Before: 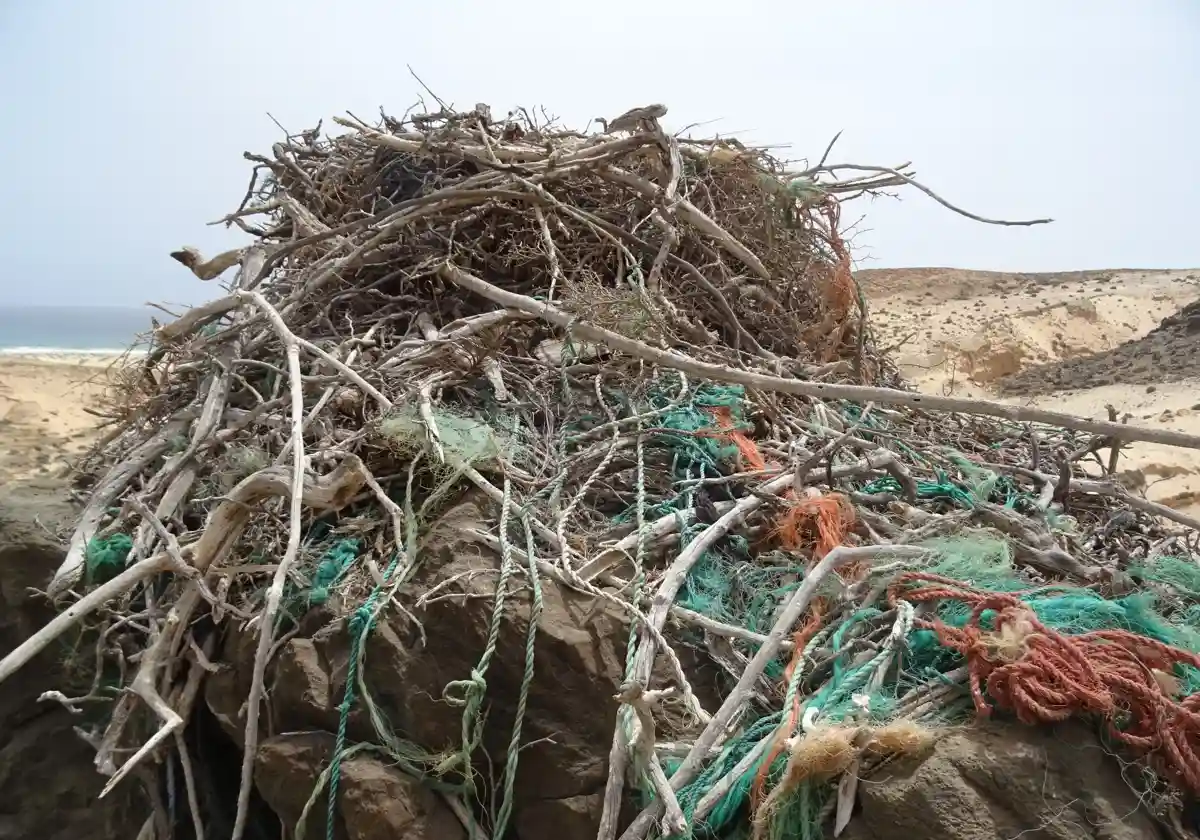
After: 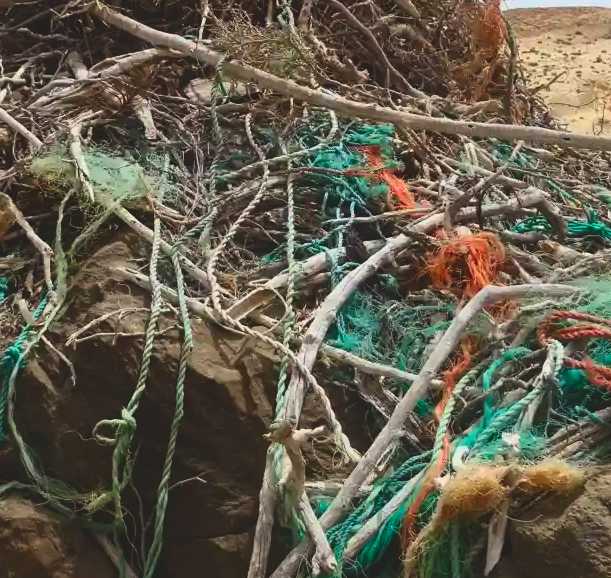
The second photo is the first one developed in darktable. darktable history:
exposure: black level correction -0.036, exposure -0.497 EV, compensate highlight preservation false
contrast brightness saturation: contrast 0.26, brightness 0.02, saturation 0.87
crop and rotate: left 29.237%, top 31.152%, right 19.807%
